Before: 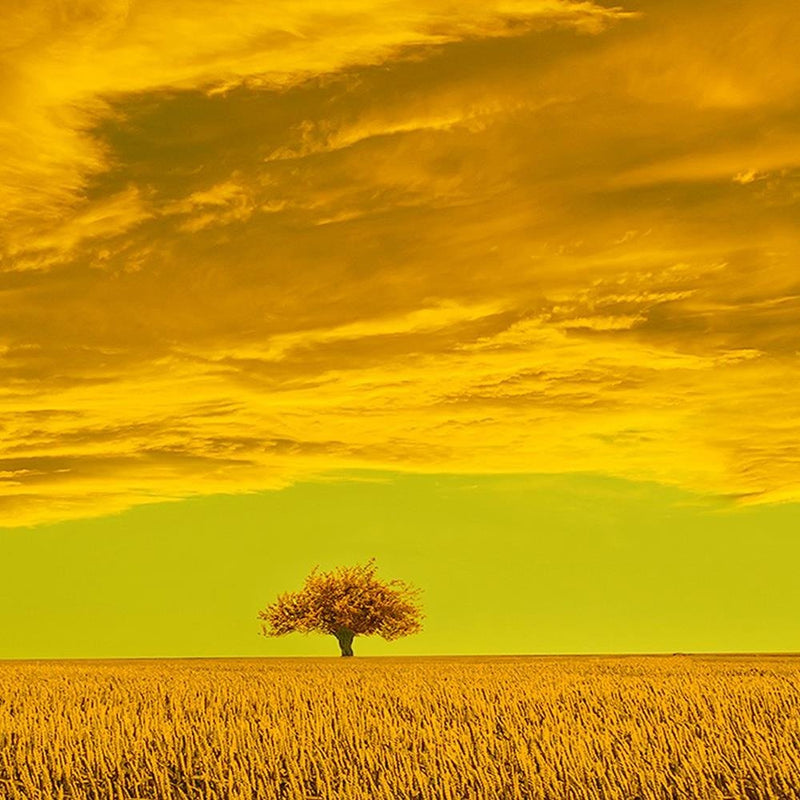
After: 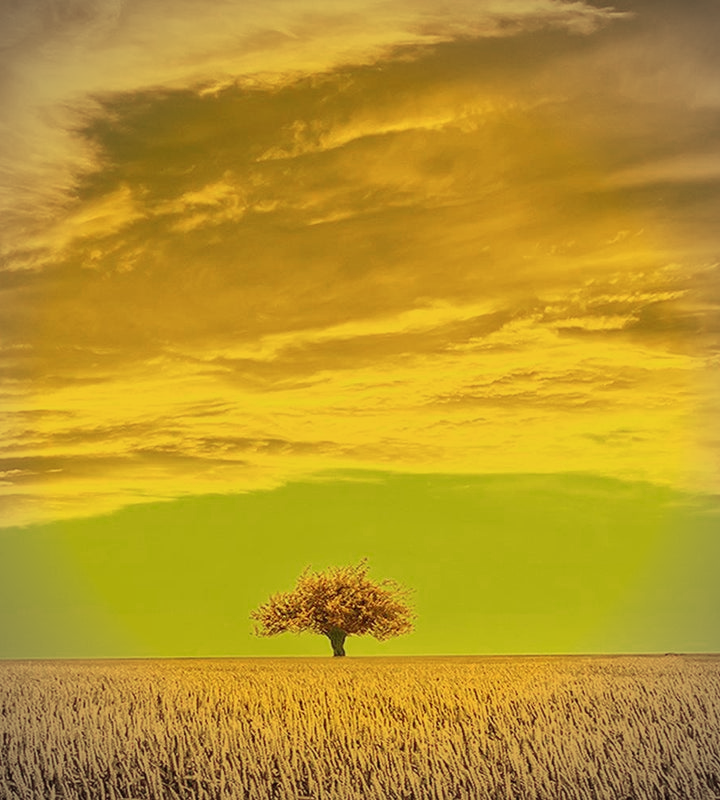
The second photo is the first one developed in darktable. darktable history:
crop and rotate: left 1.088%, right 8.807%
color zones: curves: ch0 [(0, 0.558) (0.143, 0.548) (0.286, 0.447) (0.429, 0.259) (0.571, 0.5) (0.714, 0.5) (0.857, 0.593) (1, 0.558)]; ch1 [(0, 0.543) (0.01, 0.544) (0.12, 0.492) (0.248, 0.458) (0.5, 0.534) (0.748, 0.5) (0.99, 0.469) (1, 0.543)]; ch2 [(0, 0.507) (0.143, 0.522) (0.286, 0.505) (0.429, 0.5) (0.571, 0.5) (0.714, 0.5) (0.857, 0.5) (1, 0.507)]
vignetting: on, module defaults
